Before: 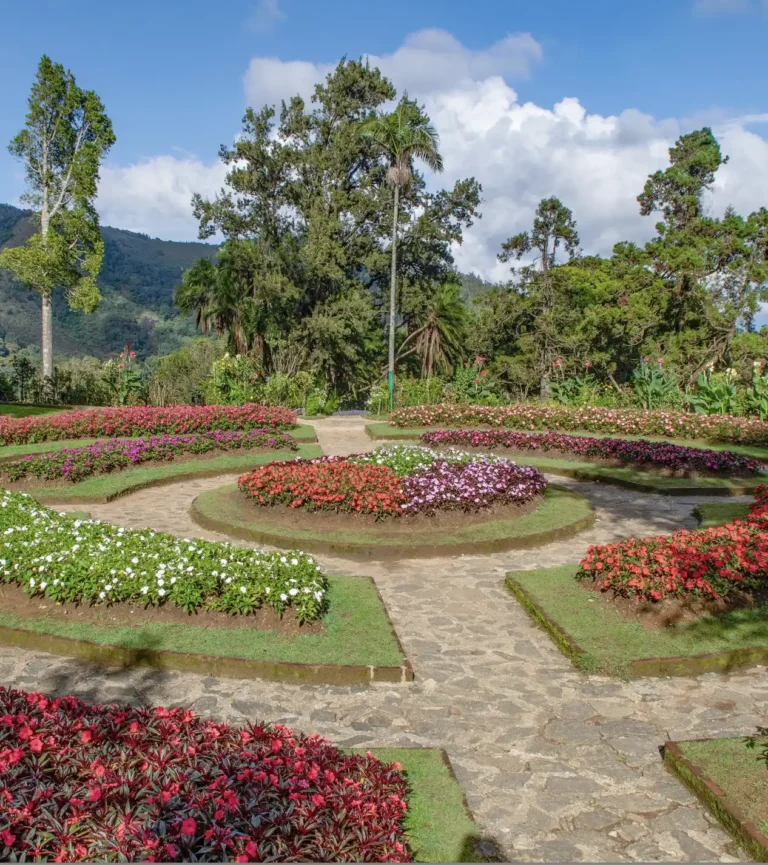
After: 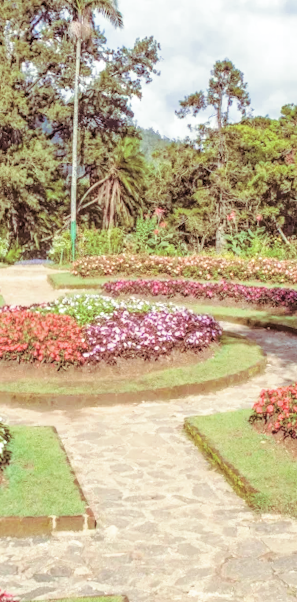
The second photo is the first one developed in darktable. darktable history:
crop: left 45.721%, top 13.393%, right 14.118%, bottom 10.01%
white balance: emerald 1
shadows and highlights: shadows 10, white point adjustment 1, highlights -40
filmic rgb: hardness 4.17, contrast 0.921
rotate and perspective: rotation -0.013°, lens shift (vertical) -0.027, lens shift (horizontal) 0.178, crop left 0.016, crop right 0.989, crop top 0.082, crop bottom 0.918
exposure: black level correction 0.001, exposure 1.735 EV, compensate highlight preservation false
split-toning: on, module defaults
